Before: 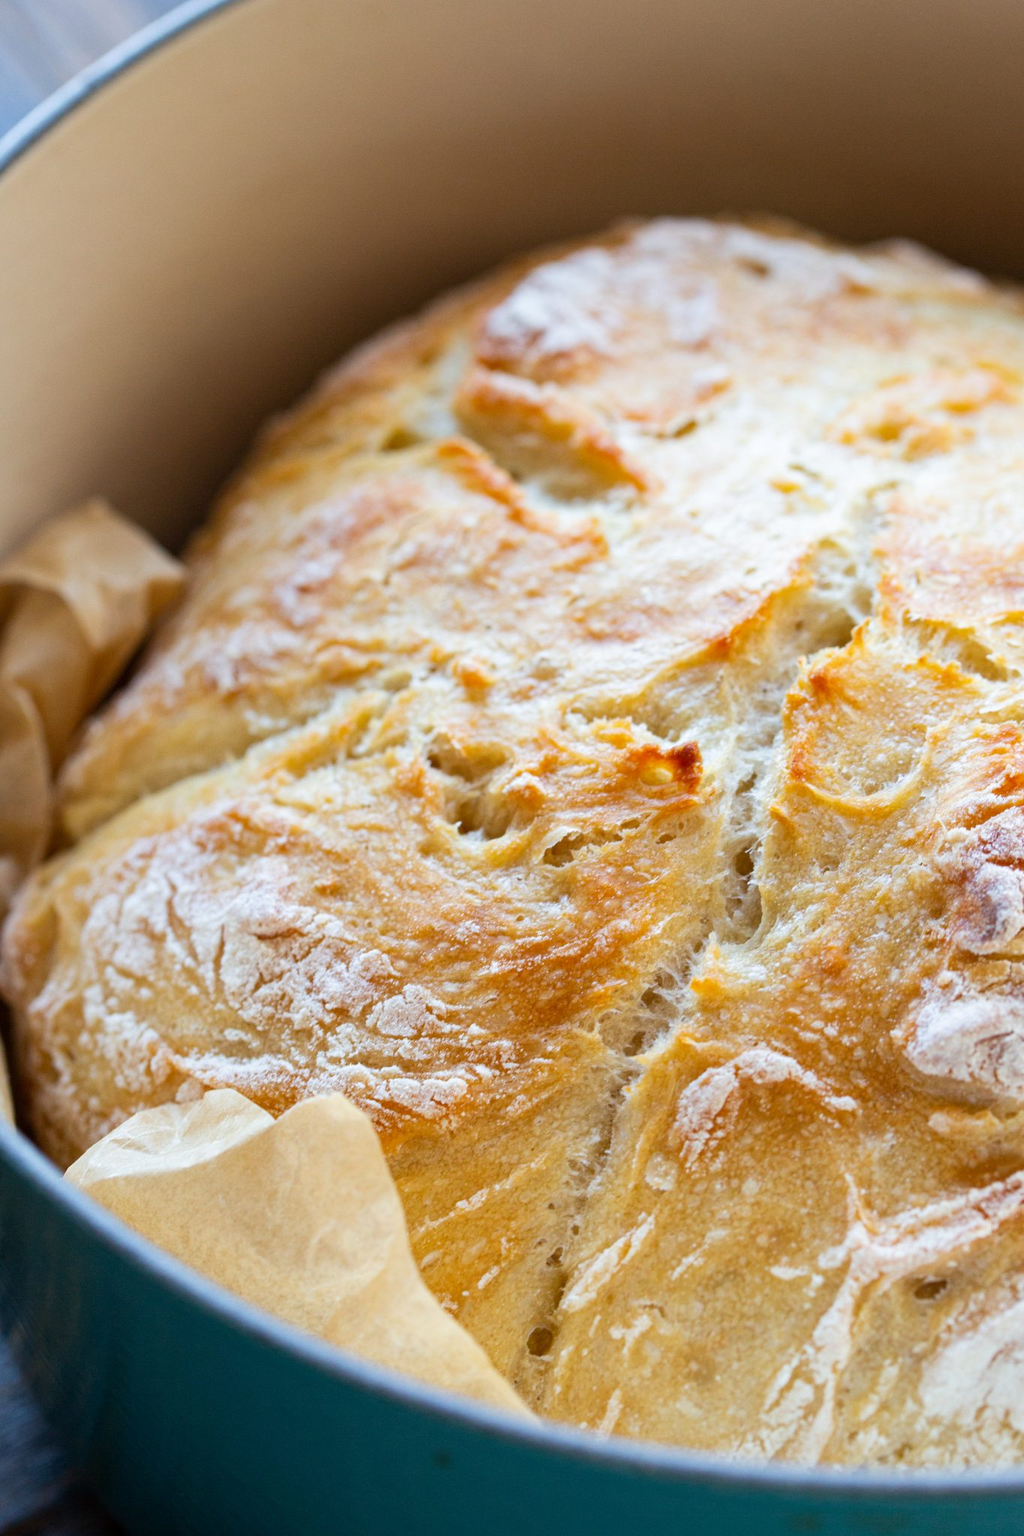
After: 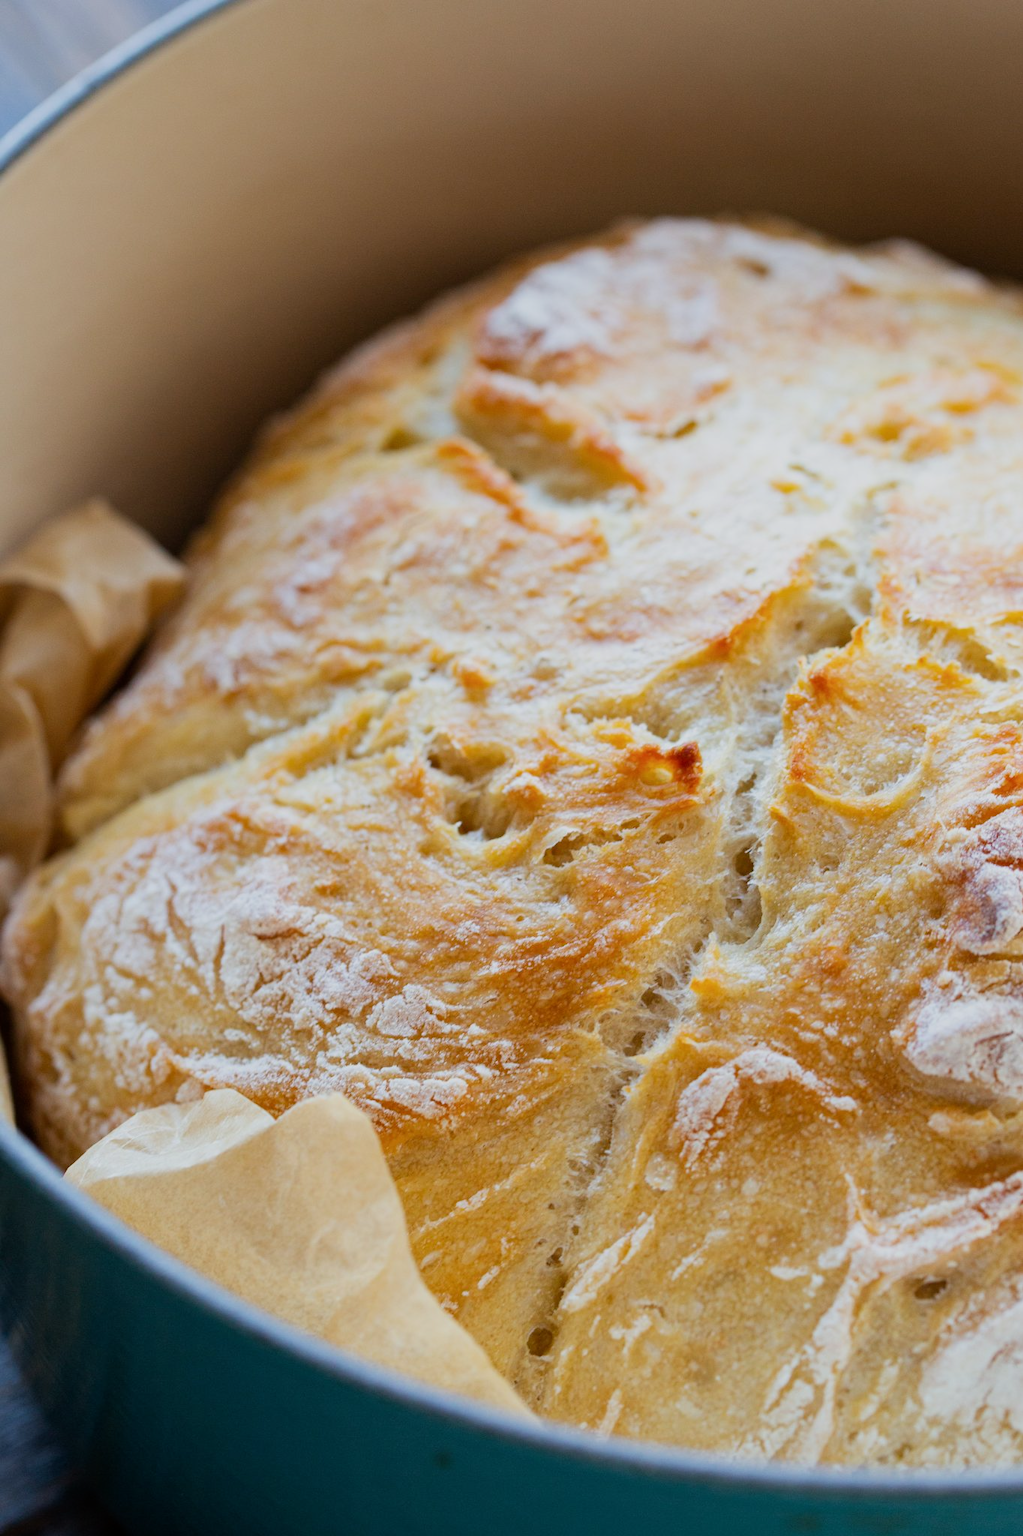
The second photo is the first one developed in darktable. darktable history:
filmic rgb: black relative exposure -14.15 EV, white relative exposure 3.37 EV, hardness 7.83, contrast 0.993
exposure: exposure -0.215 EV, compensate highlight preservation false
